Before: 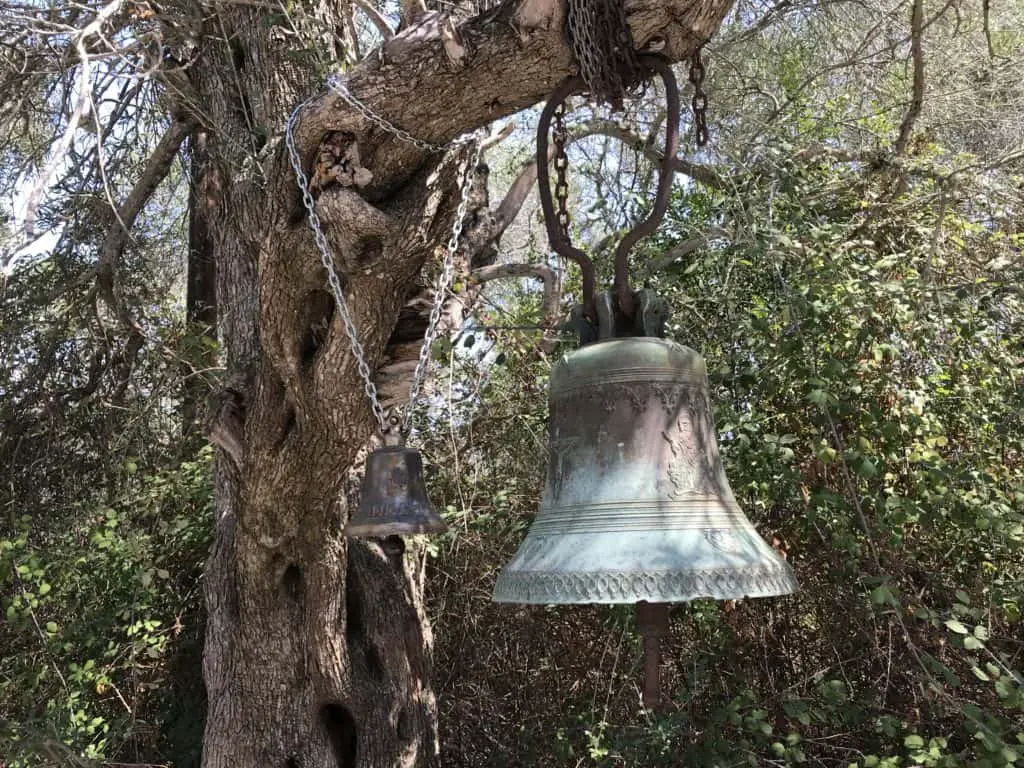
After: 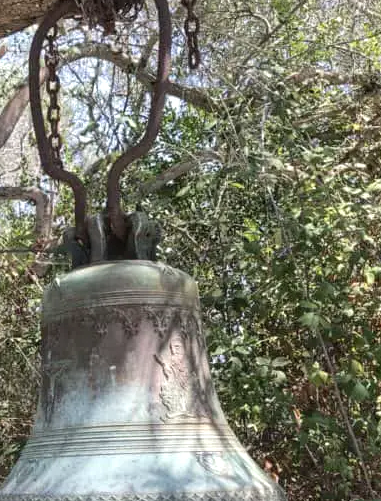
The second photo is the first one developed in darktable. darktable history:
local contrast: detail 110%
crop and rotate: left 49.687%, top 10.133%, right 13.077%, bottom 24.603%
exposure: exposure 0.252 EV, compensate highlight preservation false
